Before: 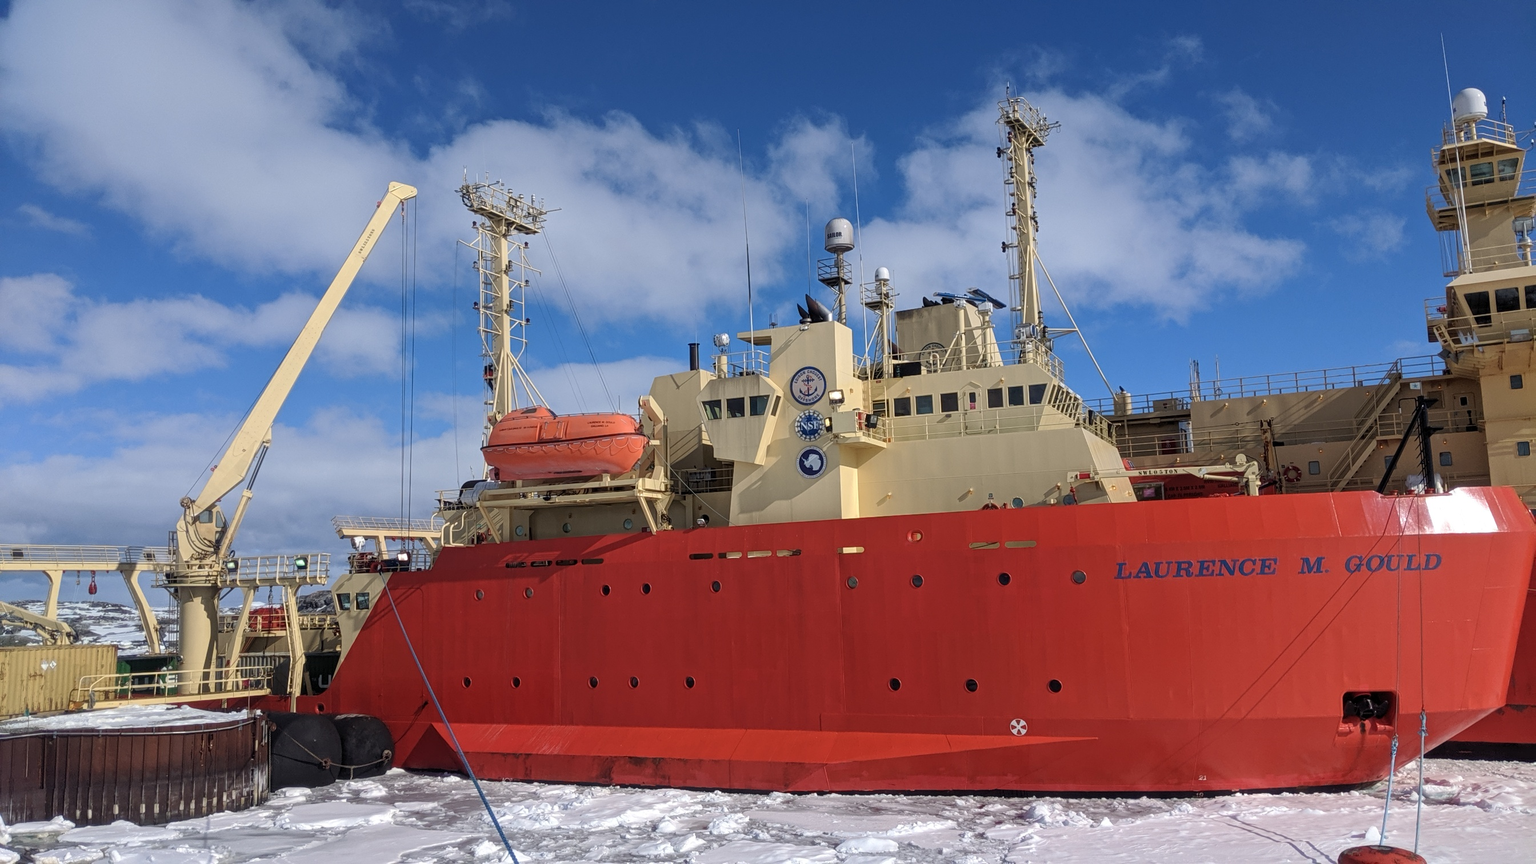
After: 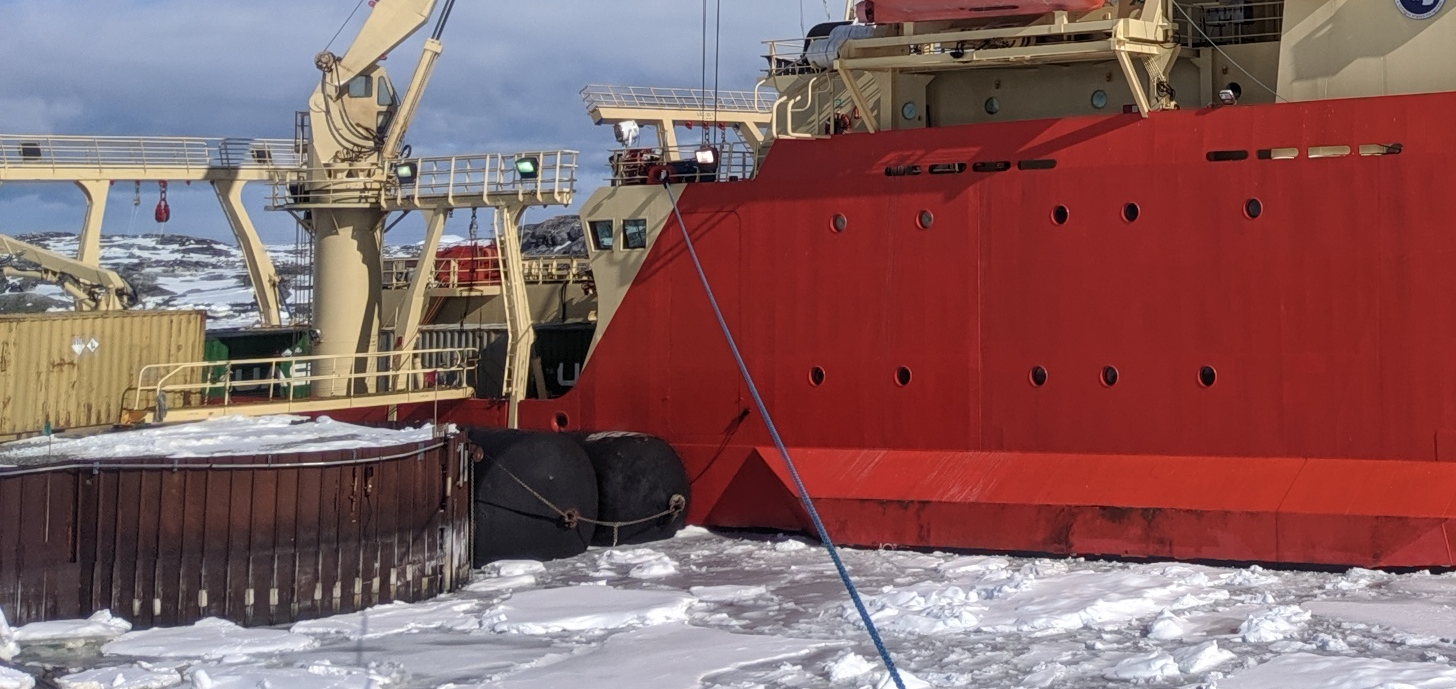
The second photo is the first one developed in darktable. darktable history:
crop and rotate: top 54.211%, right 45.832%, bottom 0.159%
